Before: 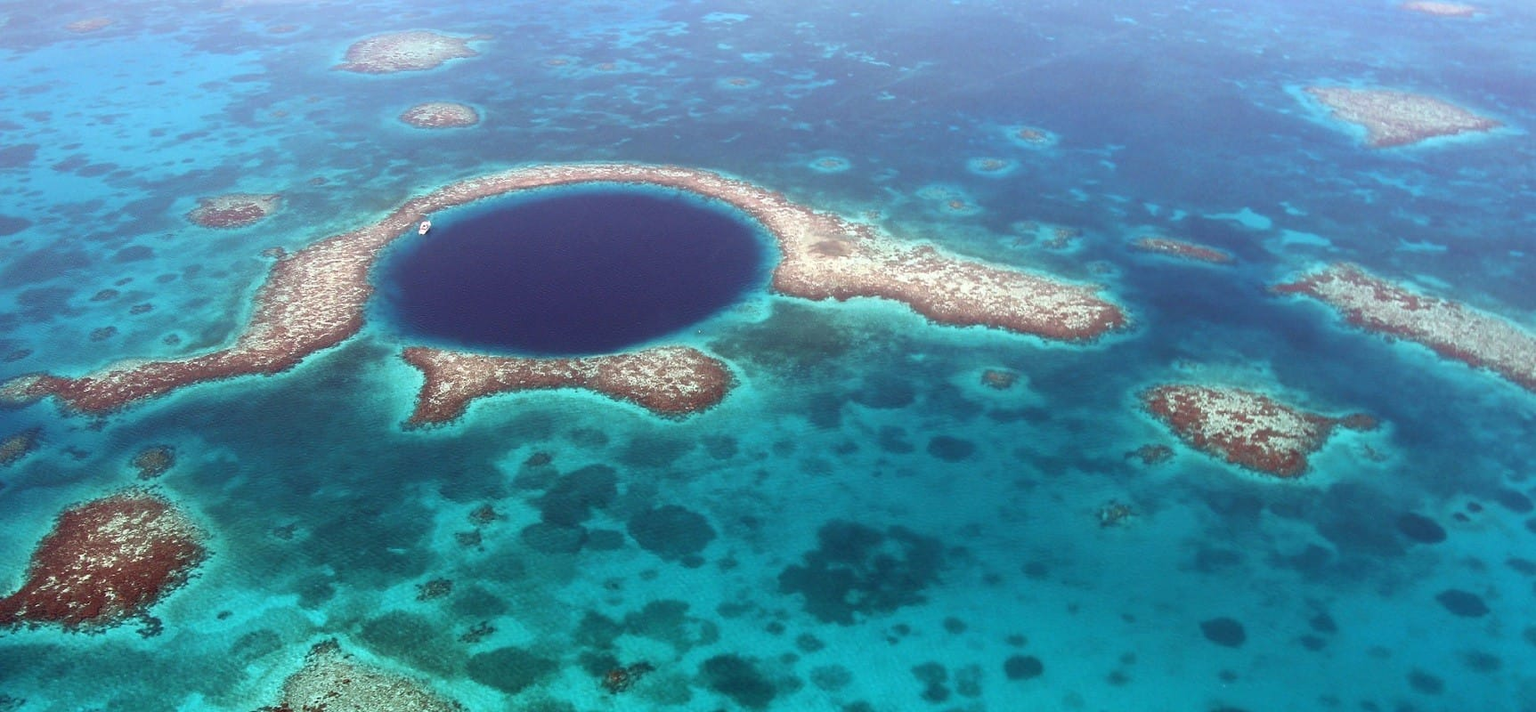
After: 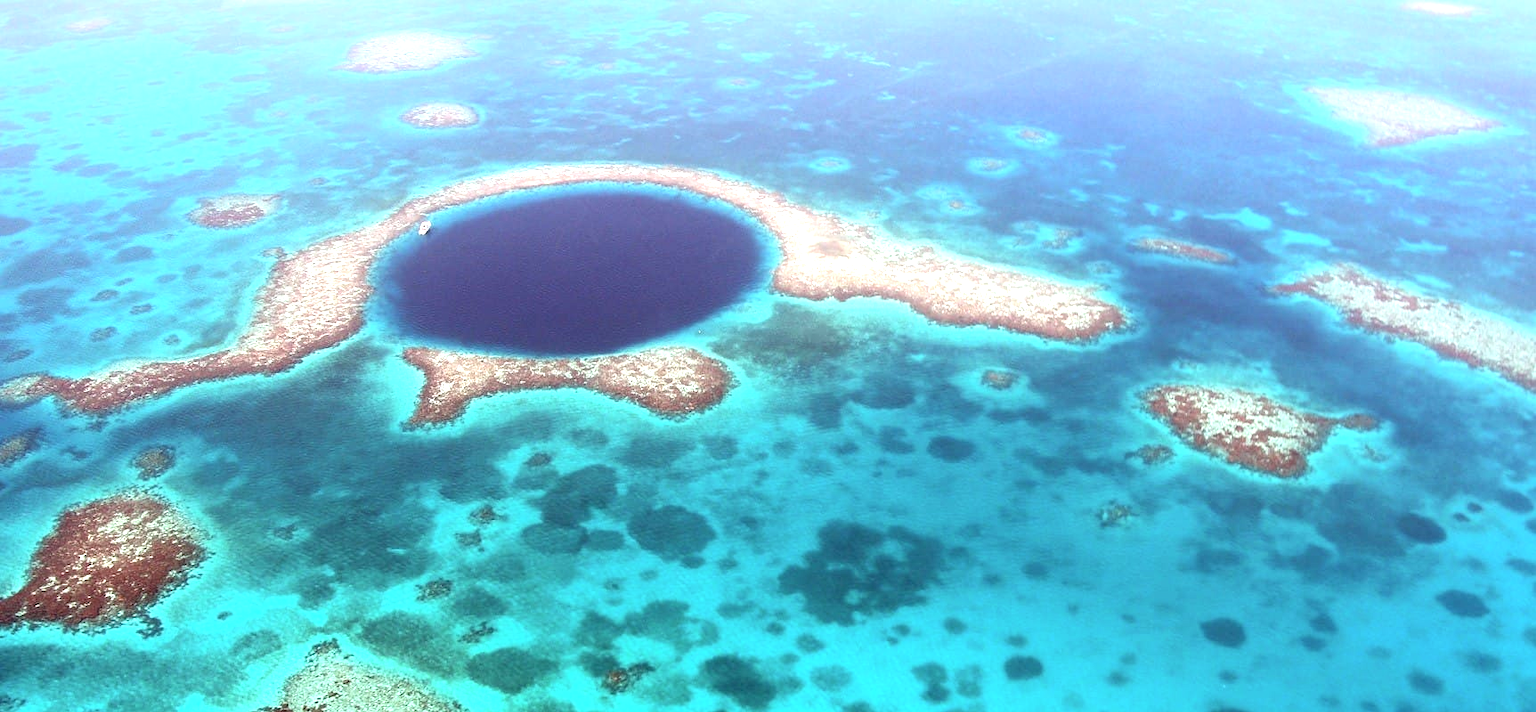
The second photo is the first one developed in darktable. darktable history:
contrast brightness saturation: contrast 0.153, brightness 0.051
exposure: exposure 0.923 EV, compensate highlight preservation false
